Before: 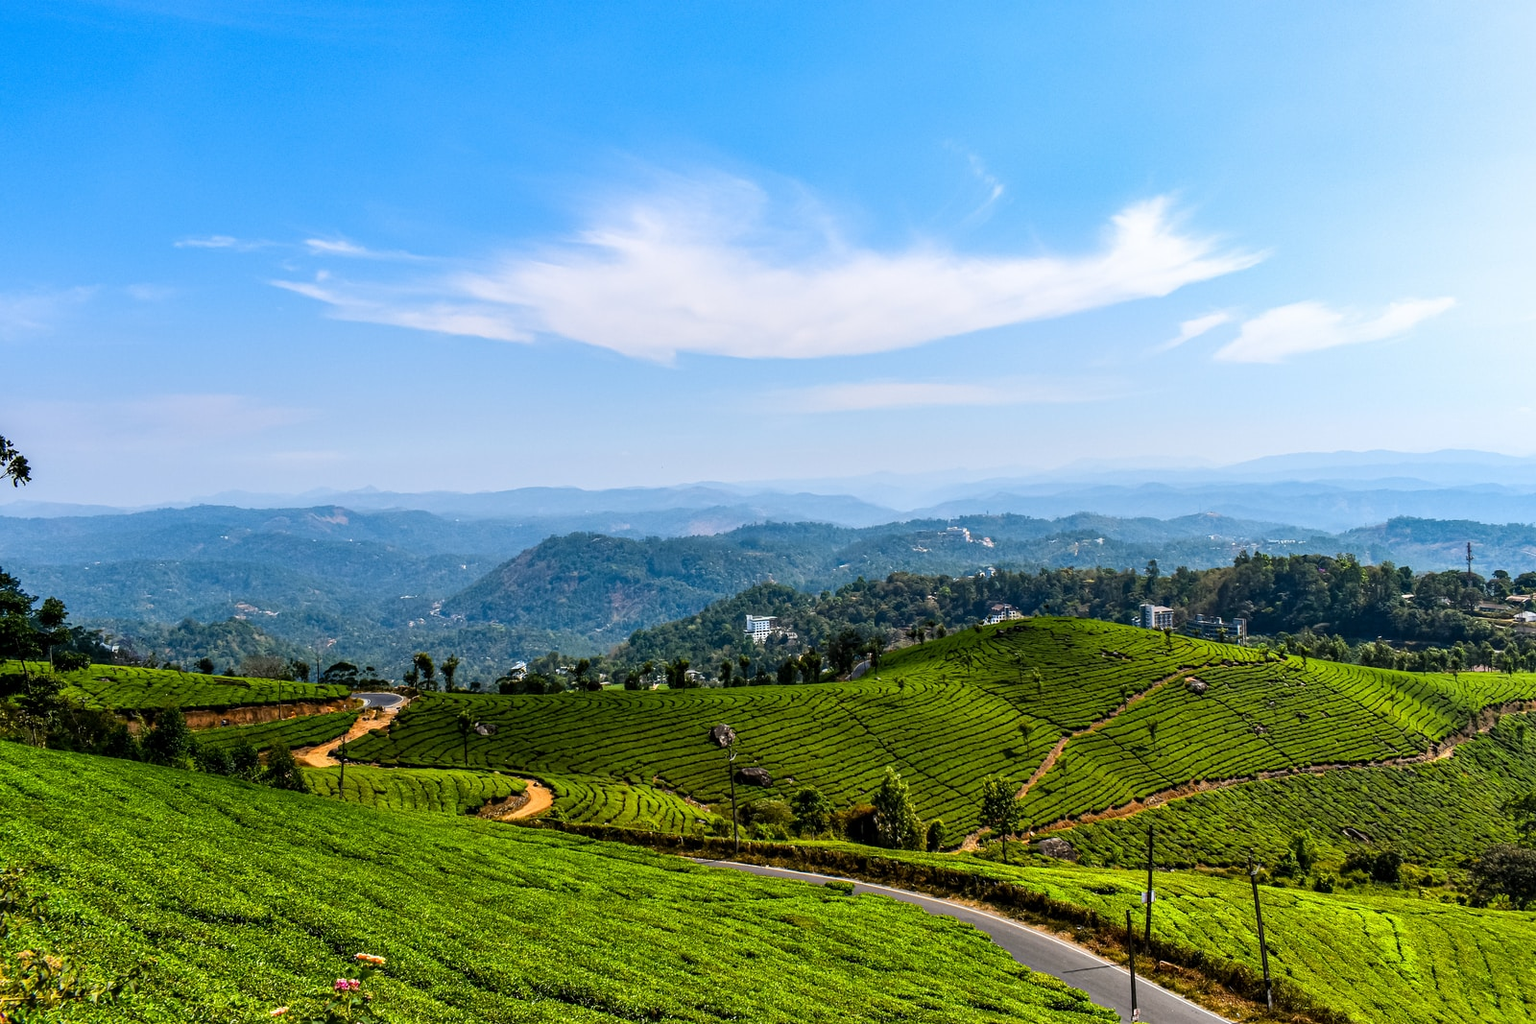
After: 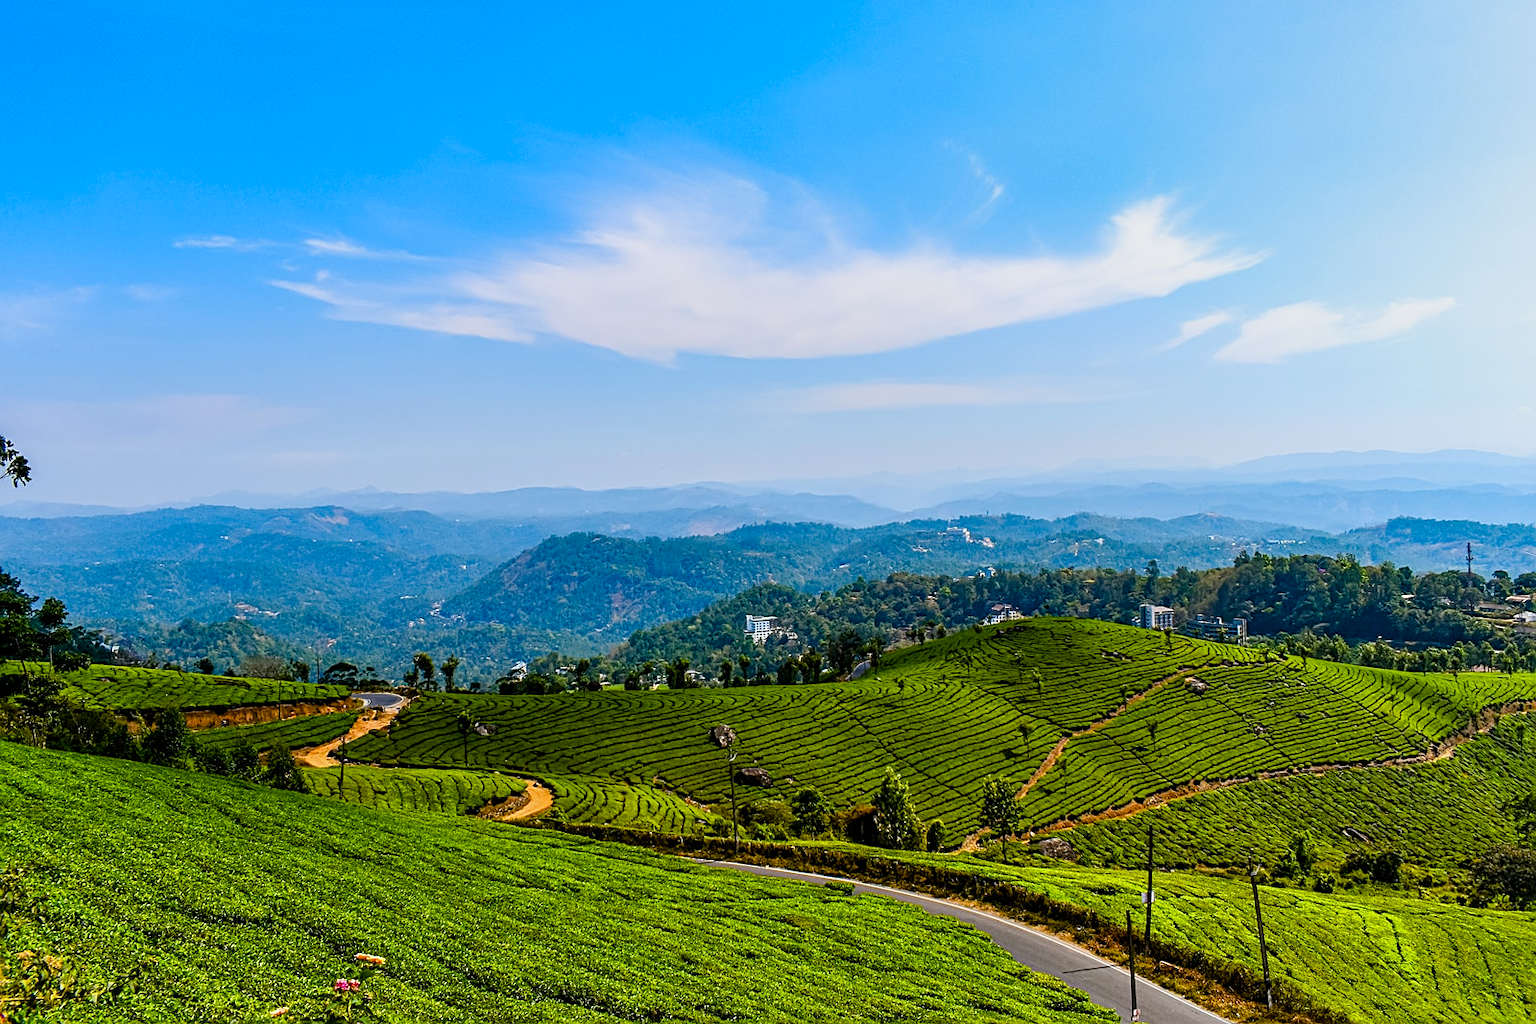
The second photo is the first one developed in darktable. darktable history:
sharpen: on, module defaults
color balance rgb: linear chroma grading › global chroma 9.138%, perceptual saturation grading › global saturation 20%, perceptual saturation grading › highlights -25.133%, perceptual saturation grading › shadows 49.647%, contrast -9.531%
